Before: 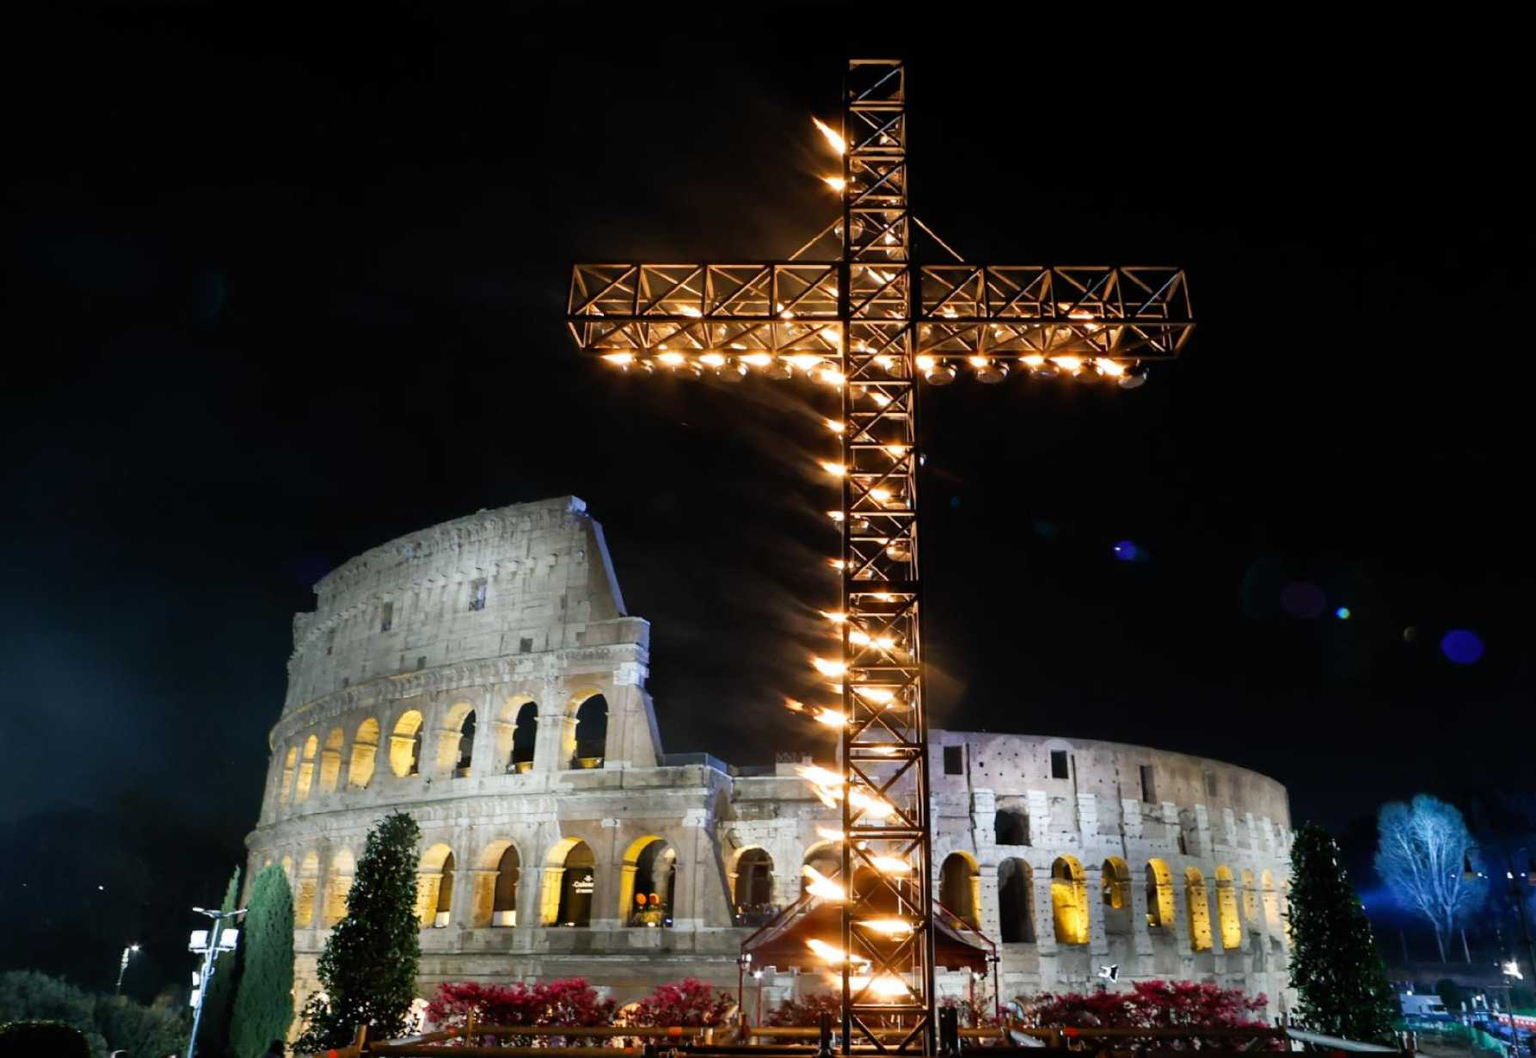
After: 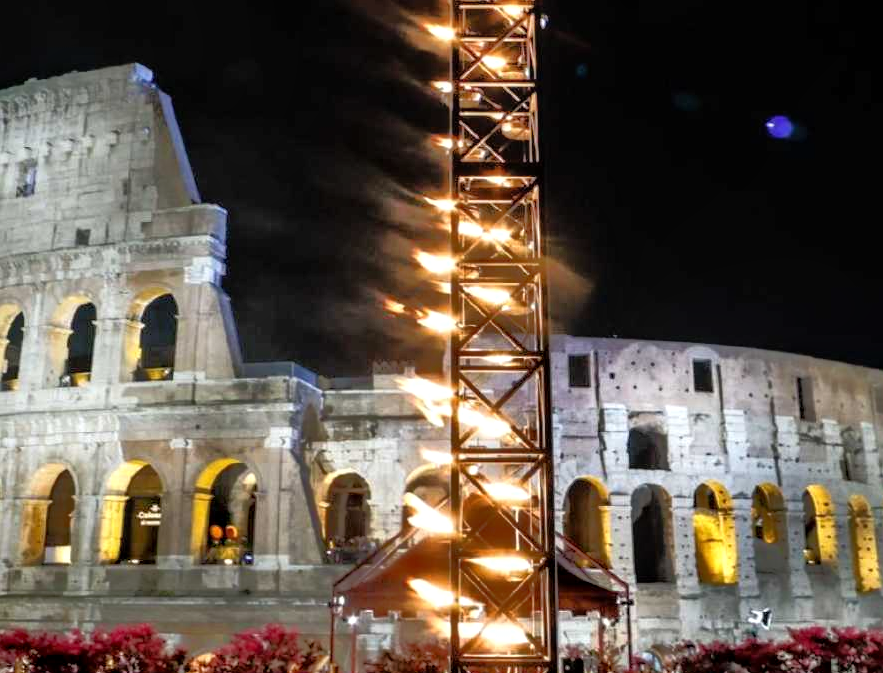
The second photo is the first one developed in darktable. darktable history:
crop: left 29.672%, top 41.786%, right 20.851%, bottom 3.487%
tone equalizer: -8 EV -0.528 EV, -7 EV -0.319 EV, -6 EV -0.083 EV, -5 EV 0.413 EV, -4 EV 0.985 EV, -3 EV 0.791 EV, -2 EV -0.01 EV, -1 EV 0.14 EV, +0 EV -0.012 EV, smoothing 1
local contrast: detail 130%
shadows and highlights: radius 125.46, shadows 30.51, highlights -30.51, low approximation 0.01, soften with gaussian
